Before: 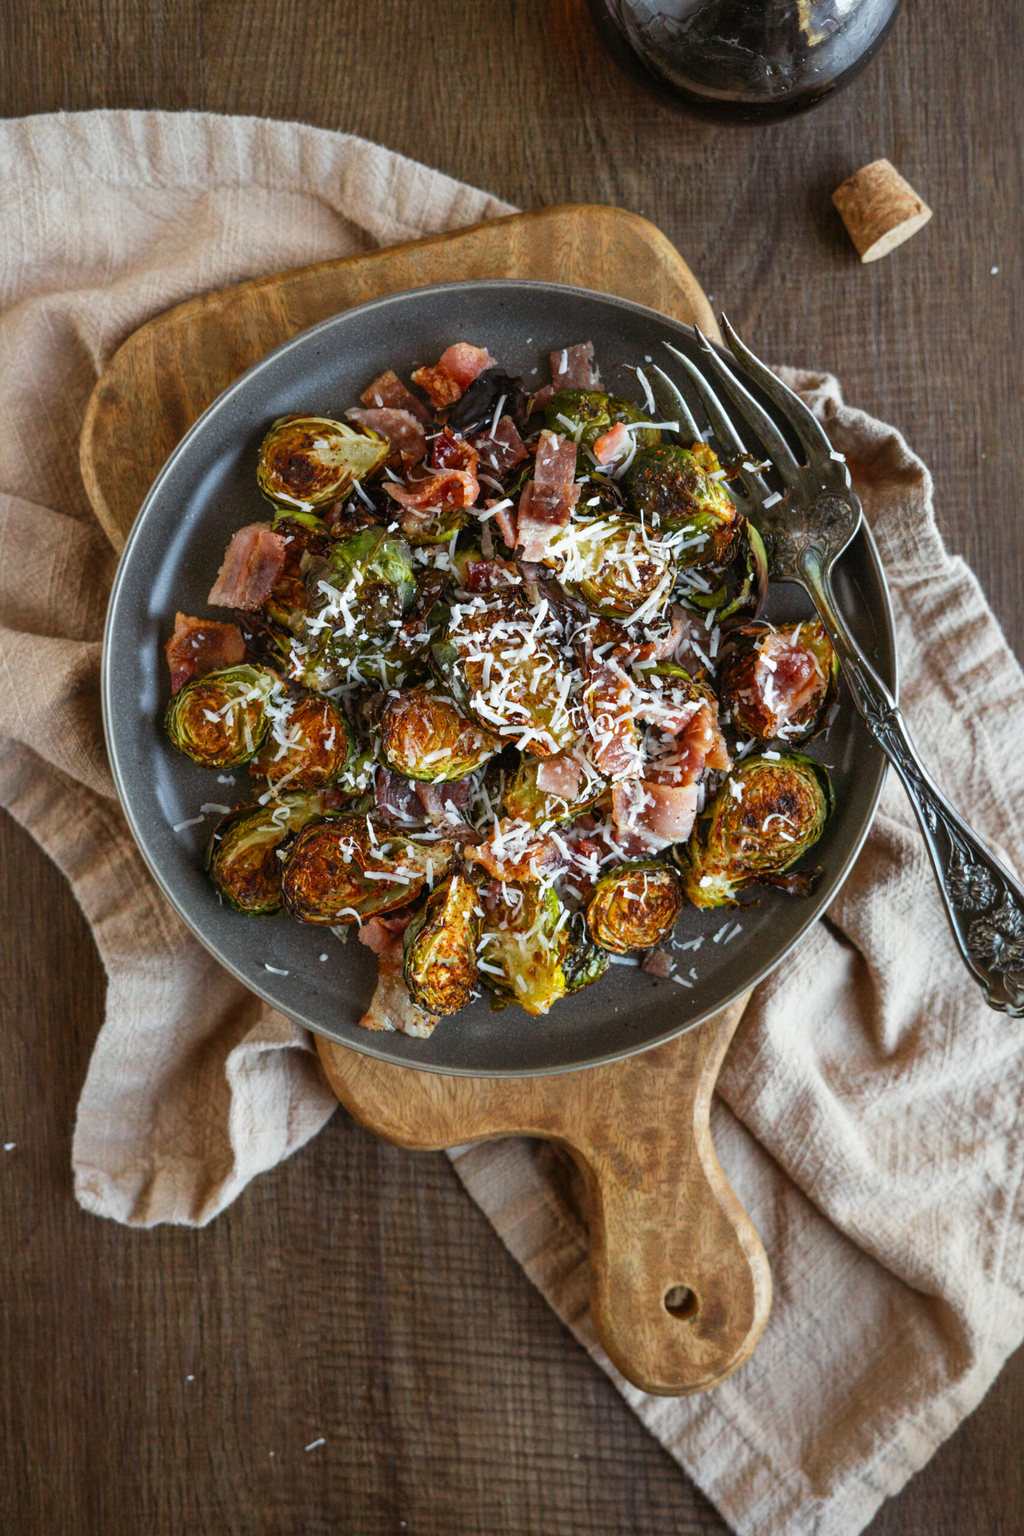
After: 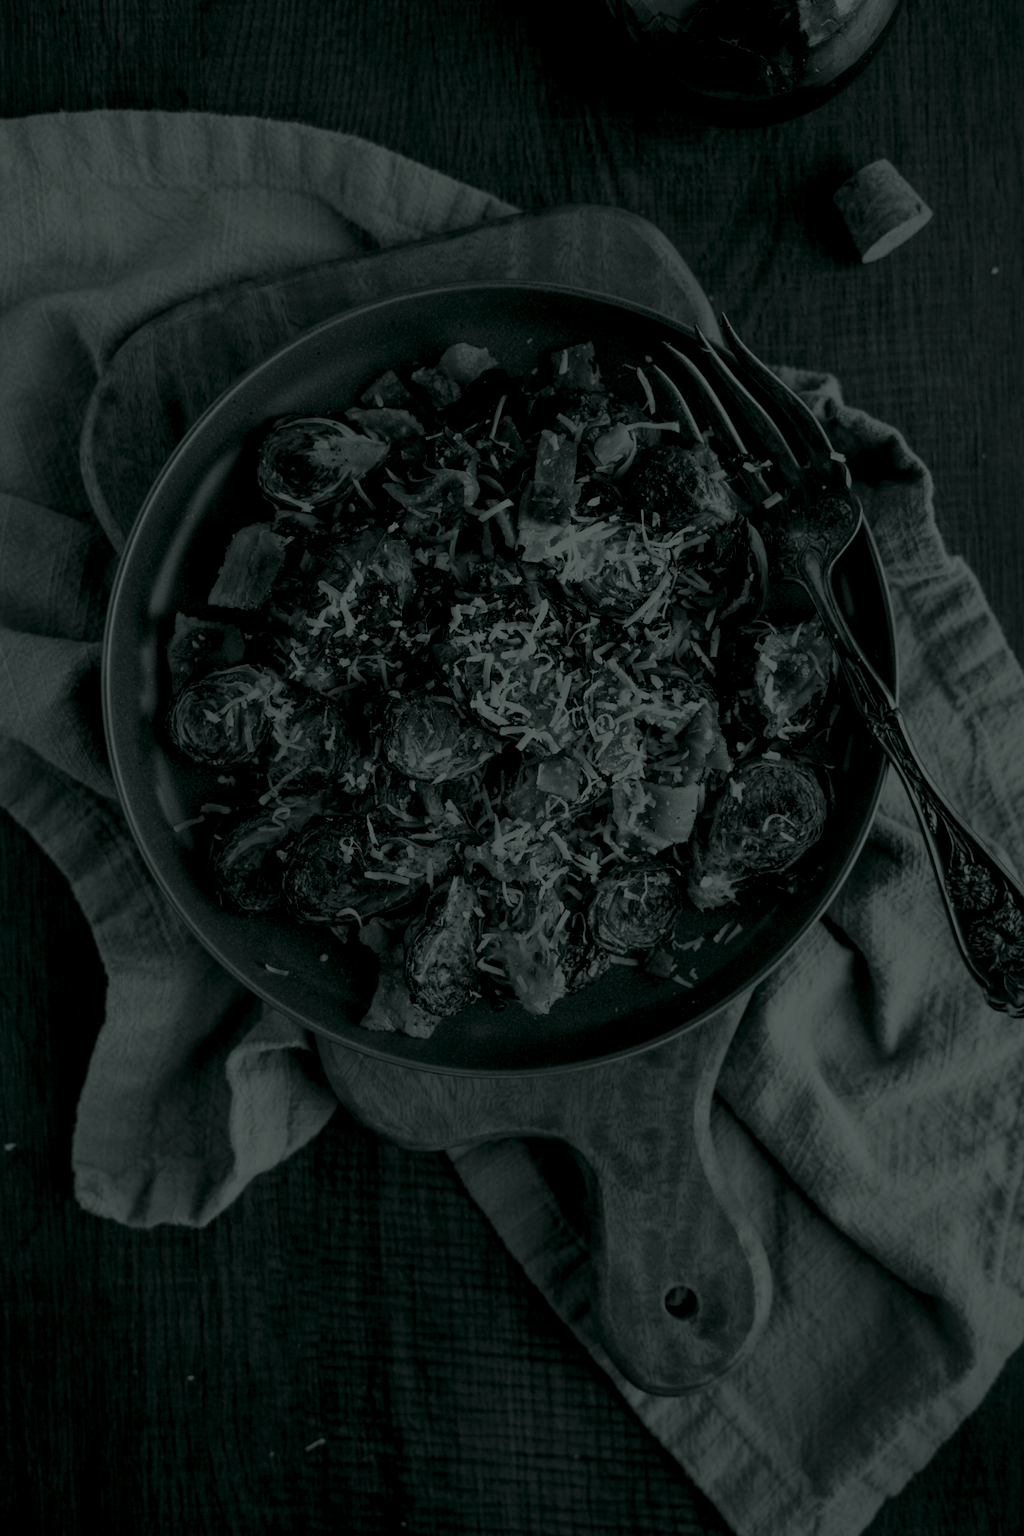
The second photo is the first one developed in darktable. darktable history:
colorize #4: hue 14.4°, saturation 36%, lightness 8.76%, version 1 | blend: blend mode color, opacity 100%; mask: uniform (no mask)
channel mixer #4: red [0, 0, 0, 0.964, 0, 0, 0], green [0 ×4, 1.072, 0, 0], blue [0 ×5, 1.12, 0]
colorize #3: hue 43.2°, saturation 12%, lightness 8.37%, version 1 | blend: blend mode color, opacity 100%; mask: uniform (no mask)
colorize #2: hue 90°, saturation 26%, lightness 7.57%, version 1 | blend: blend mode color, opacity 100%; mask: uniform (no mask)
channel mixer #2: red [0, 0, 0, 1.235, 0, 0, 0], green [0 ×4, 1.072, 0, 0], blue [0 ×5, 1.012, 0]
colorize #1: hue 90°, saturation 19%, lightness 1.2%, version 1 | blend: blend mode color, opacity 100%; mask: uniform (no mask)
channel mixer #1: red [0, 0, 0, 1.155, 0, 0, 0], green [0 ×4, 1.072, 0, 0], blue [0 ×5, 1.008, 0]
colorize: hue 90°, saturation 19%, lightness 1.59%, version 1 | blend: blend mode color, opacity 100%; mask: uniform (no mask)
channel mixer: red [0, 0, 0, 1.127, 0, 0, 0], green [0 ×4, 1.072, 0, 0], blue [0 ×5, 1.008, 0]
